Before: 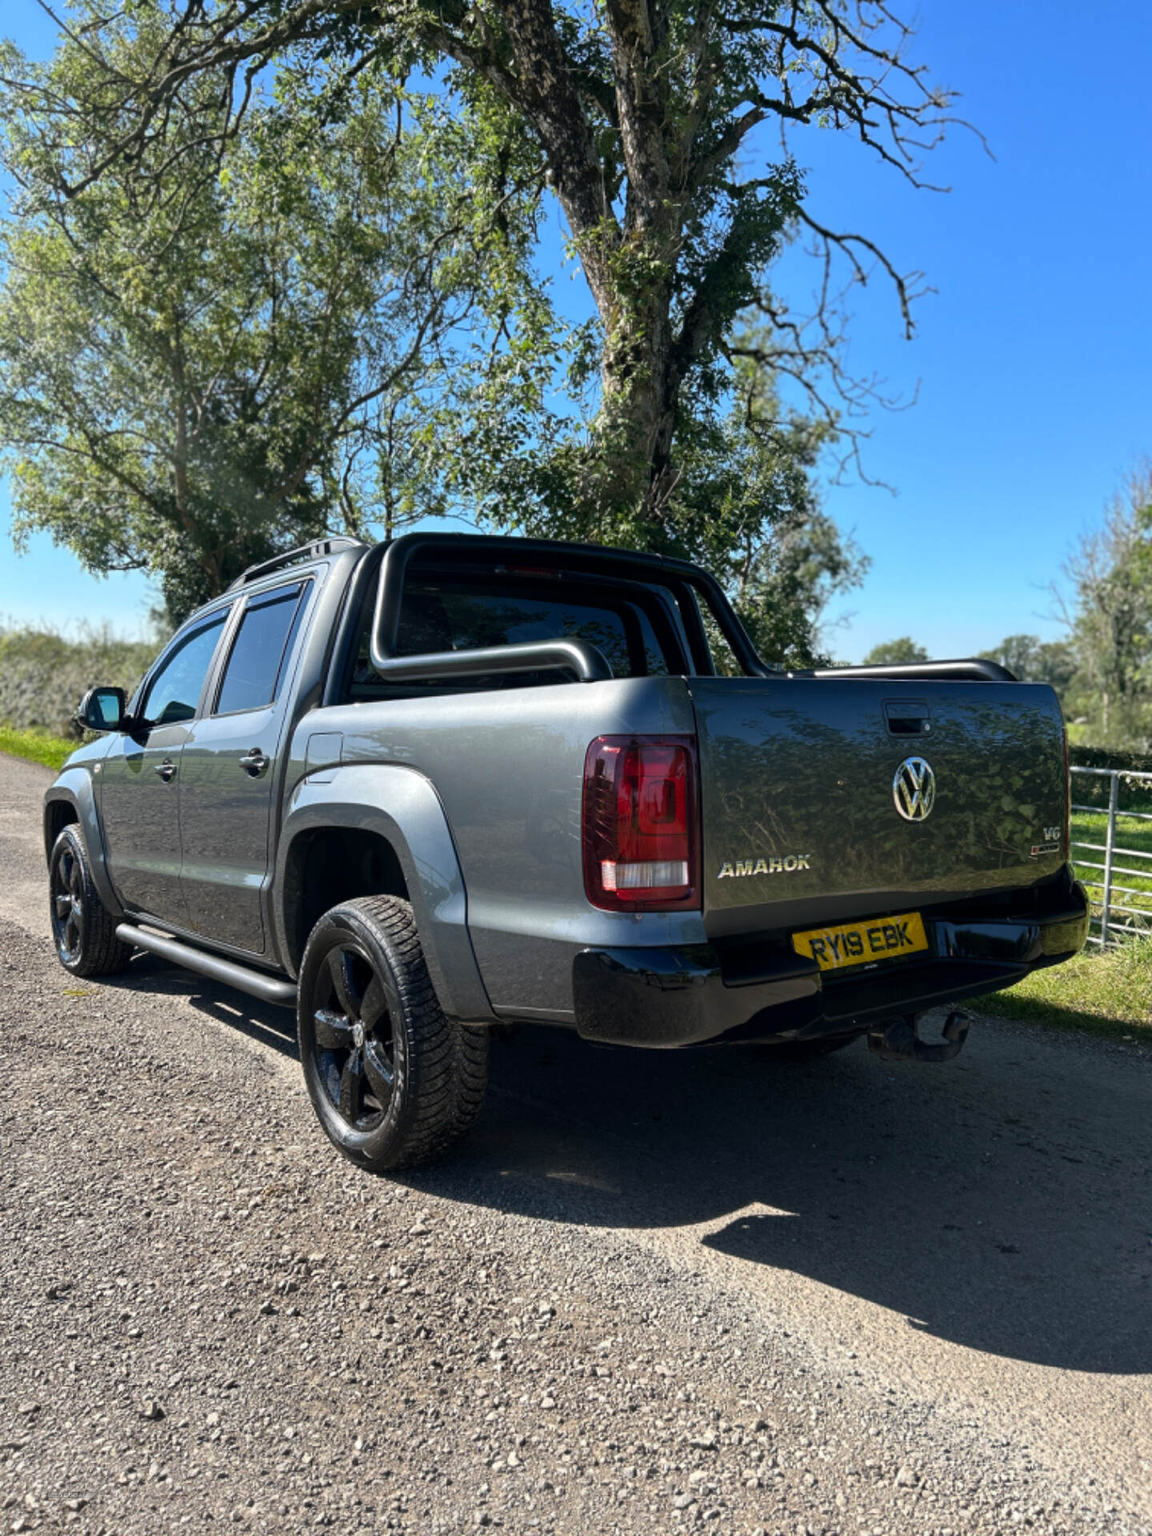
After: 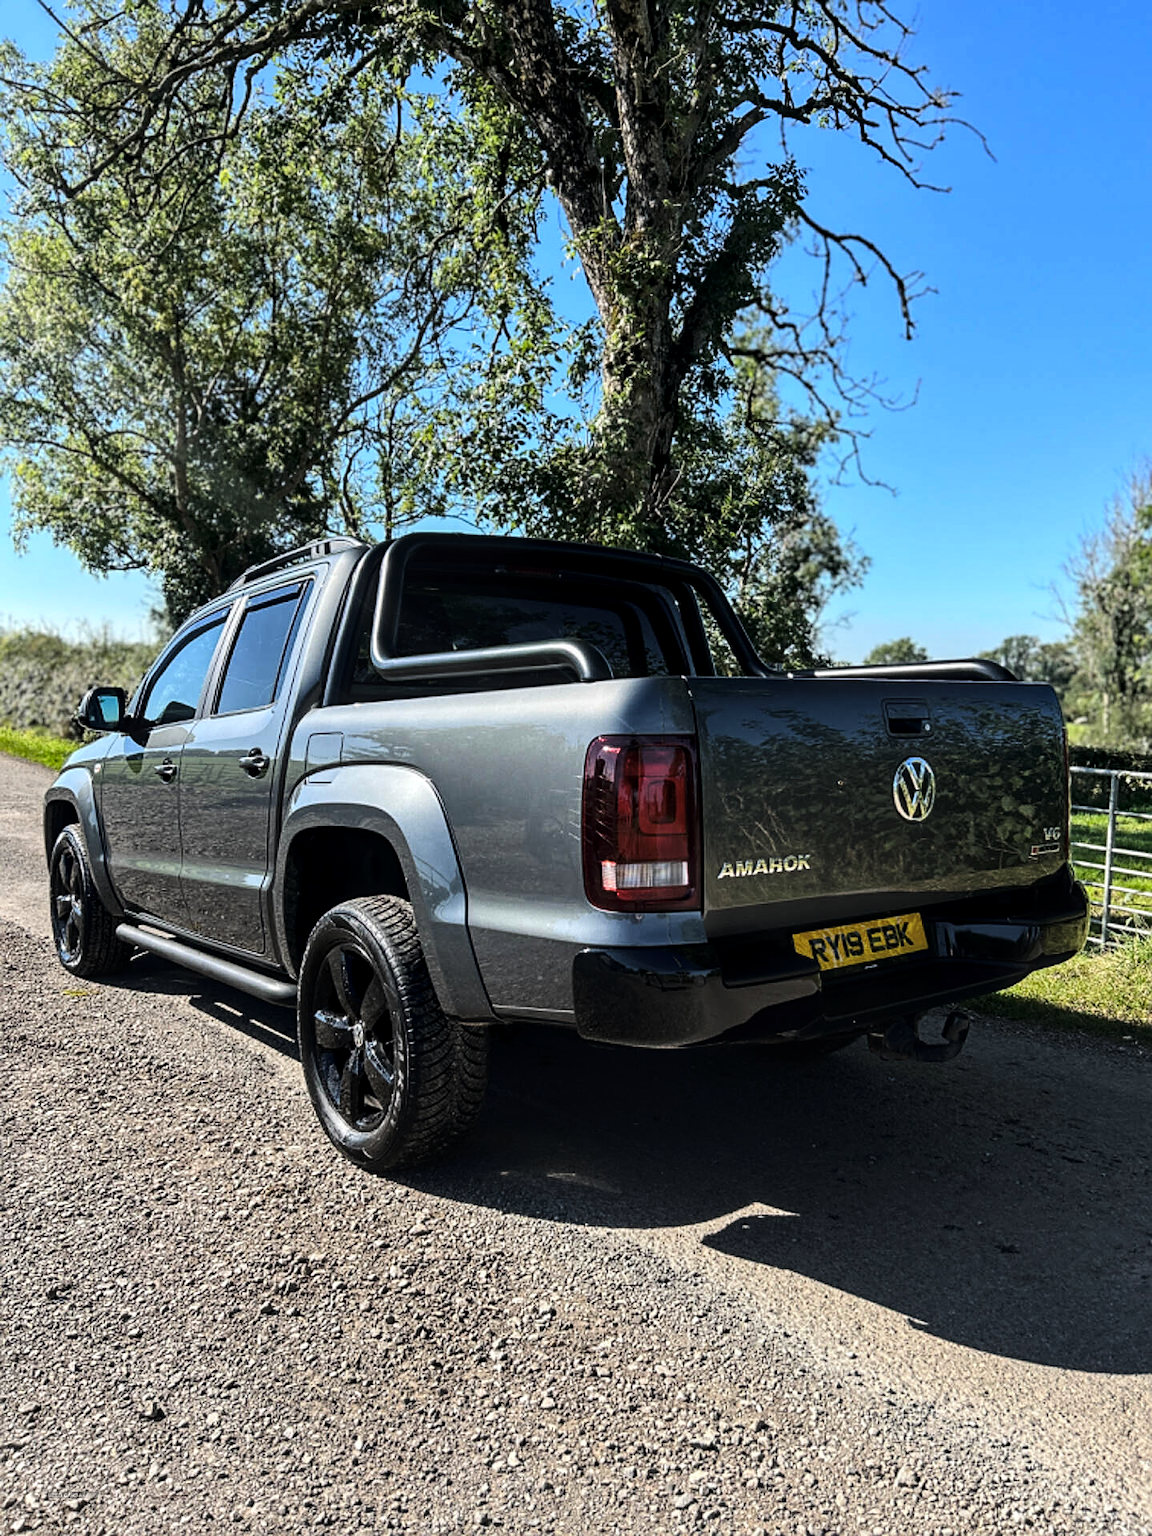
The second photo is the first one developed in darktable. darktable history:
tone curve: curves: ch0 [(0, 0) (0.126, 0.061) (0.338, 0.285) (0.494, 0.518) (0.703, 0.762) (1, 1)]; ch1 [(0, 0) (0.389, 0.313) (0.457, 0.442) (0.5, 0.501) (0.55, 0.578) (1, 1)]; ch2 [(0, 0) (0.44, 0.424) (0.501, 0.499) (0.557, 0.564) (0.613, 0.67) (0.707, 0.746) (1, 1)], color space Lab, linked channels, preserve colors none
local contrast: detail 130%
sharpen: on, module defaults
